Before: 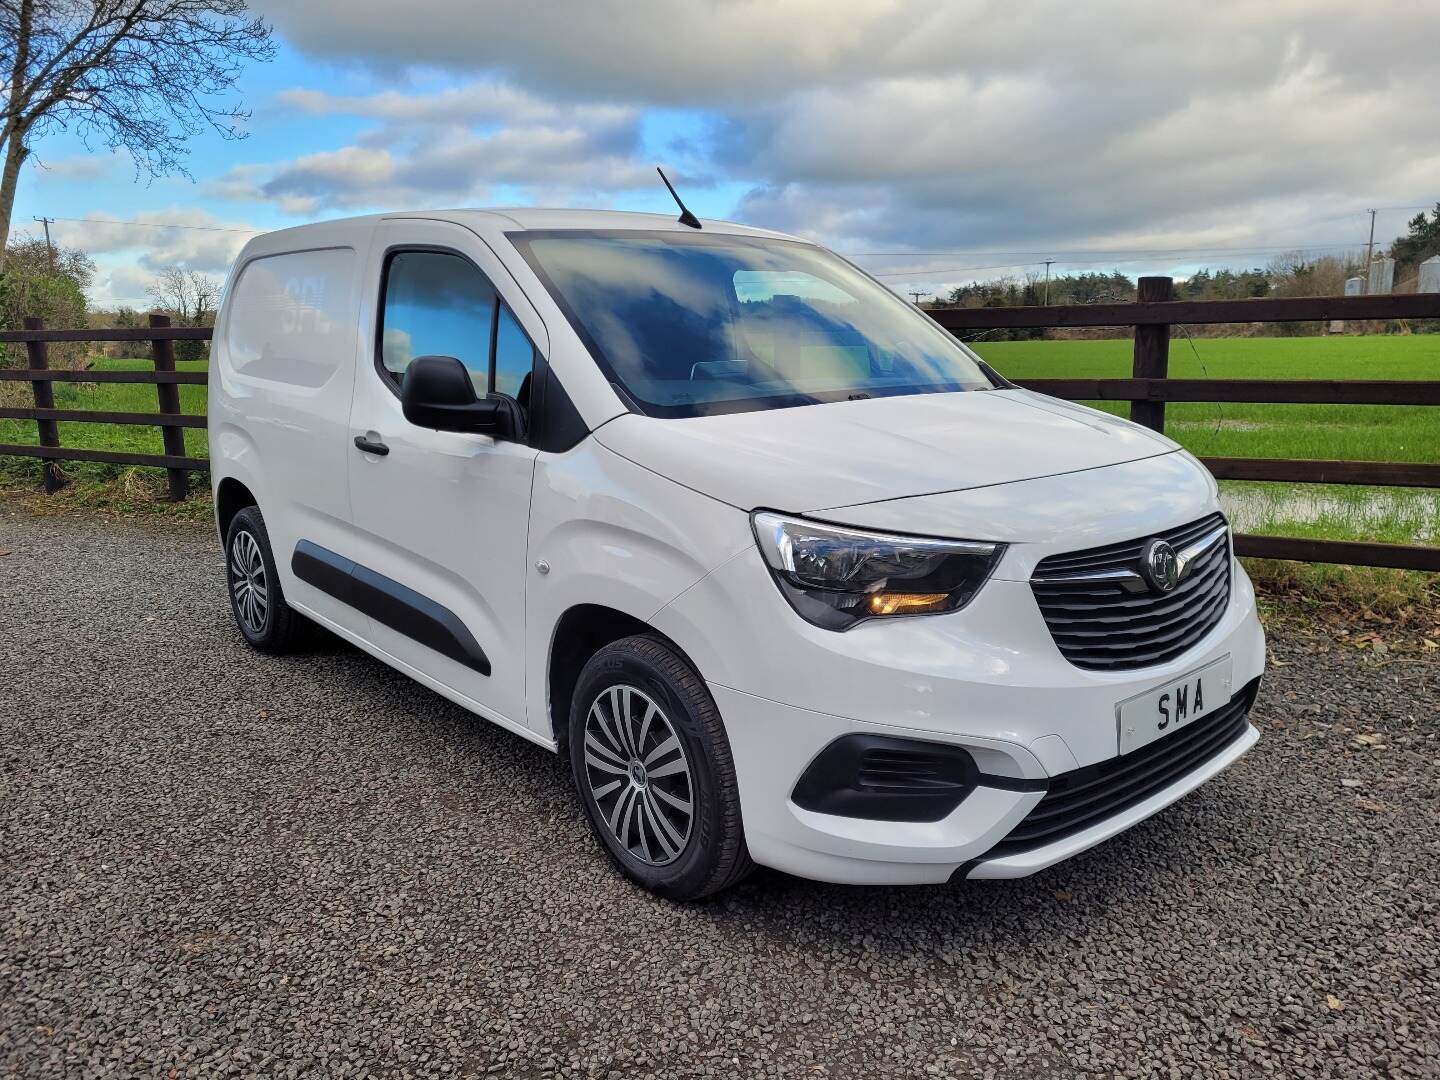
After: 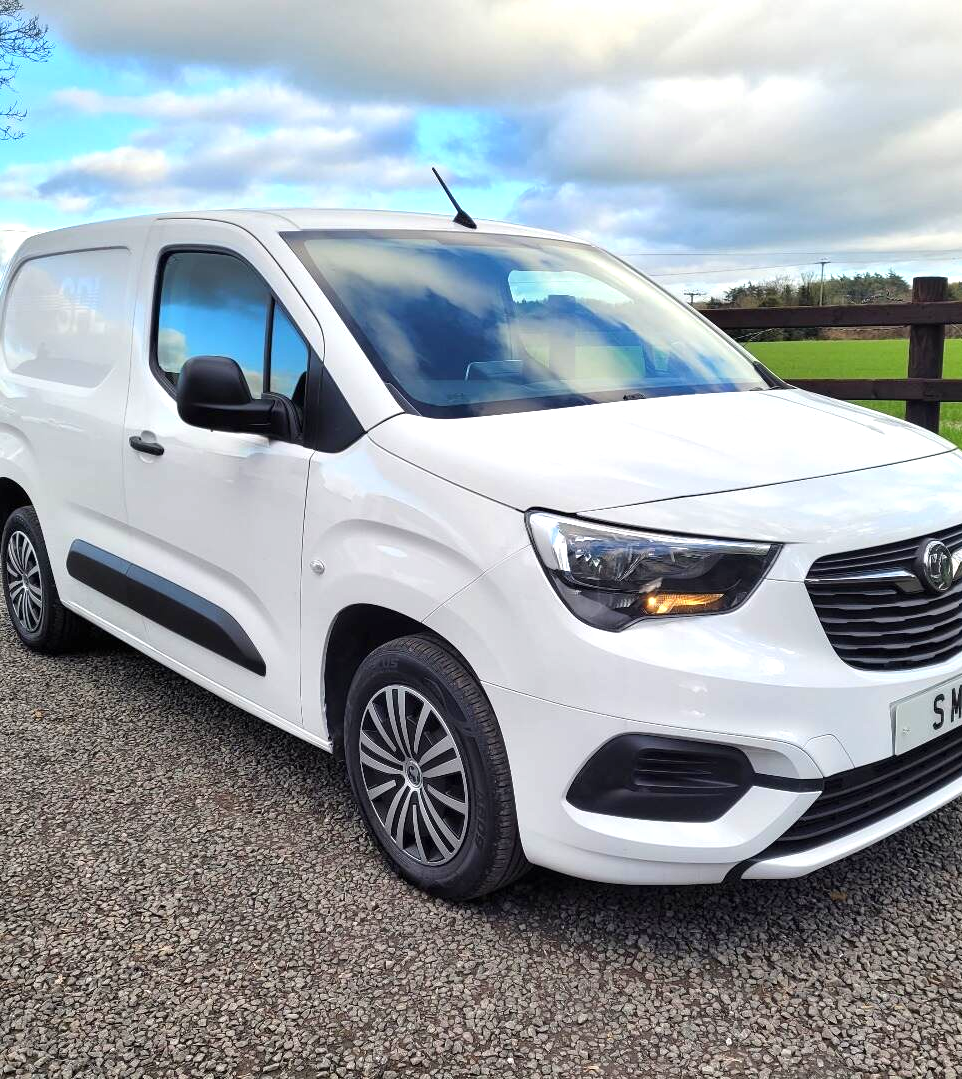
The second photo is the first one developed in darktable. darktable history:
crop and rotate: left 15.679%, right 17.479%
exposure: black level correction 0, exposure 0.686 EV, compensate highlight preservation false
